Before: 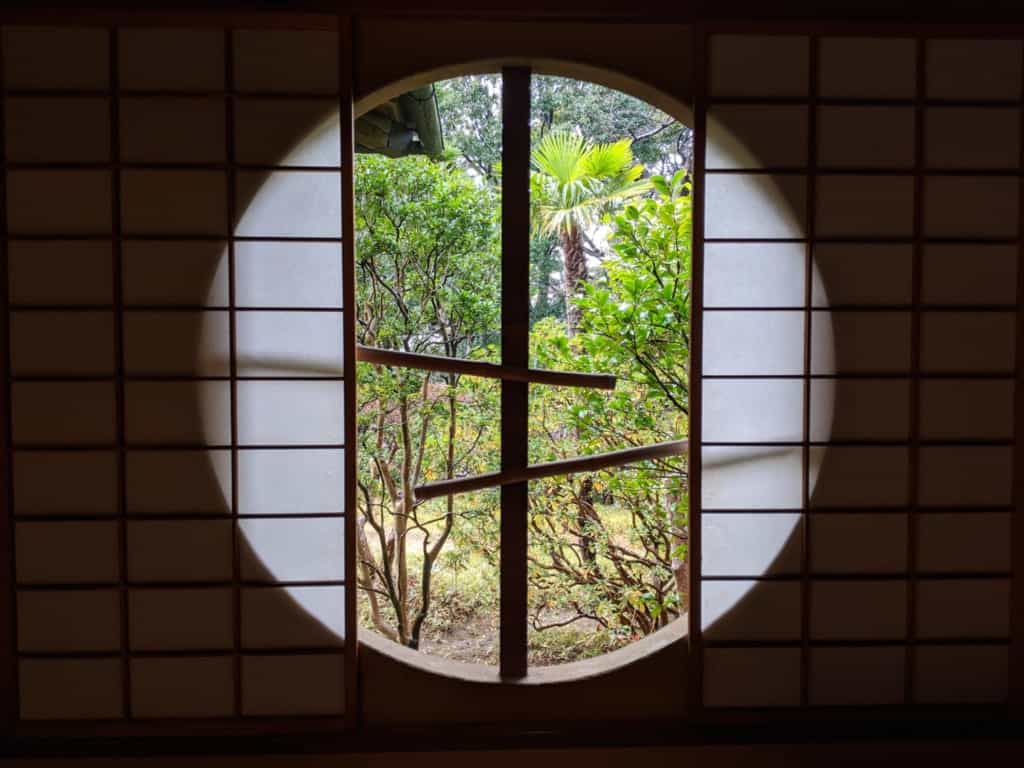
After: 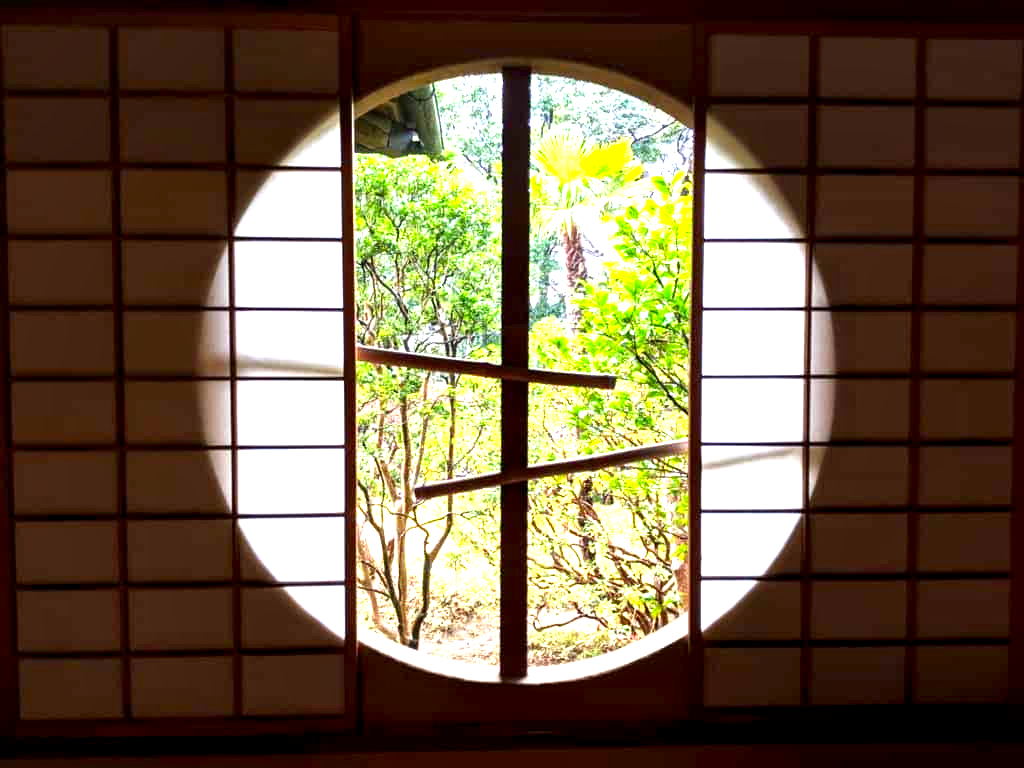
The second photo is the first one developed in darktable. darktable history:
contrast brightness saturation: brightness -0.018, saturation 0.339
local contrast: highlights 160%, shadows 119%, detail 140%, midtone range 0.253
exposure: exposure 1.228 EV, compensate highlight preservation false
